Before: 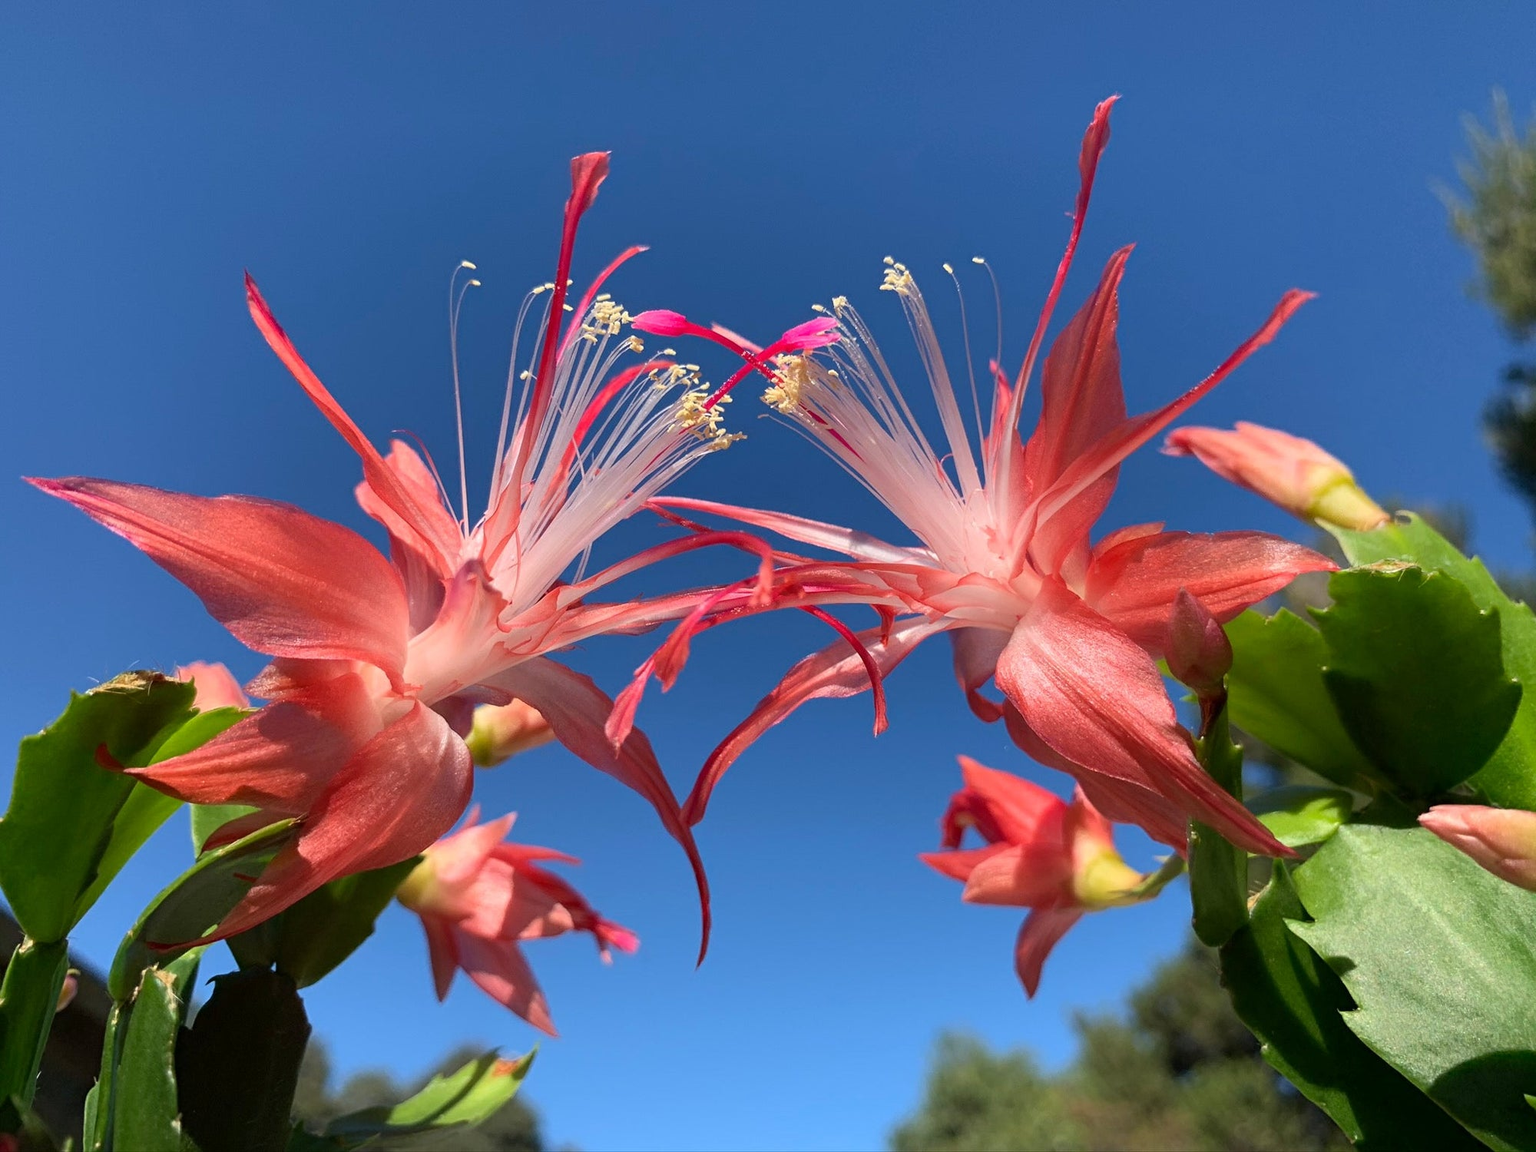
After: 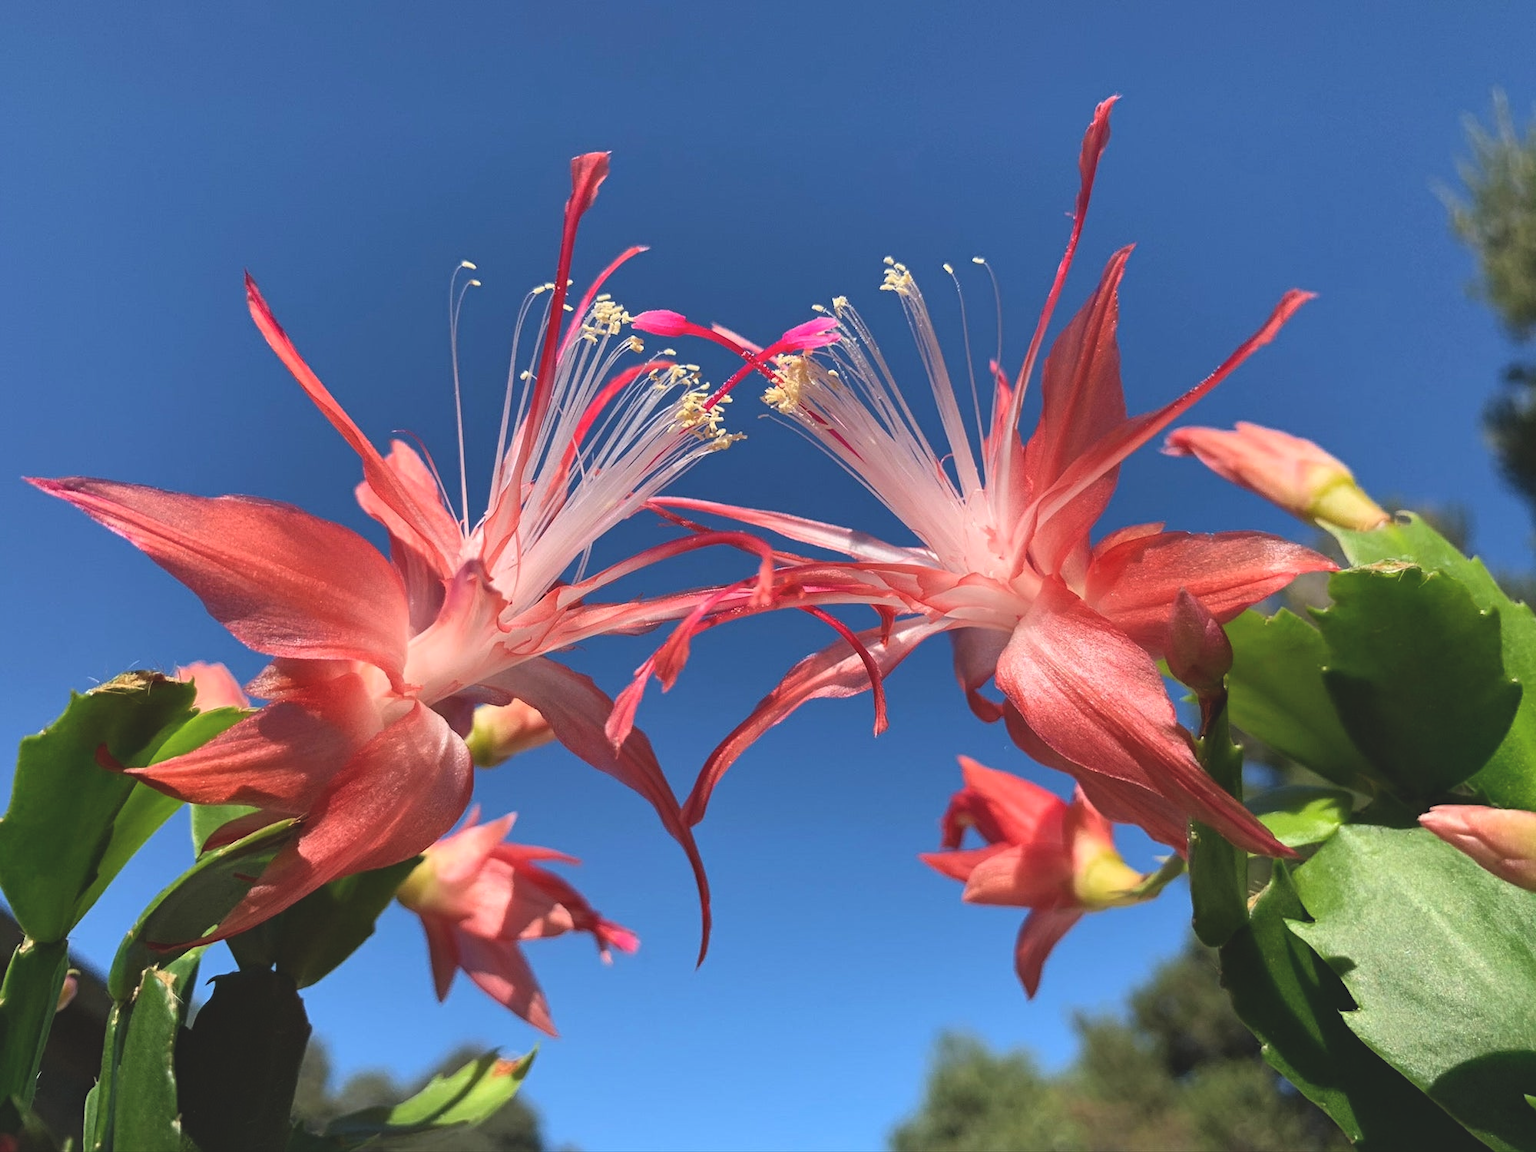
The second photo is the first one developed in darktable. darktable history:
exposure: black level correction -0.016, compensate highlight preservation false
local contrast: mode bilateral grid, contrast 21, coarseness 51, detail 119%, midtone range 0.2
